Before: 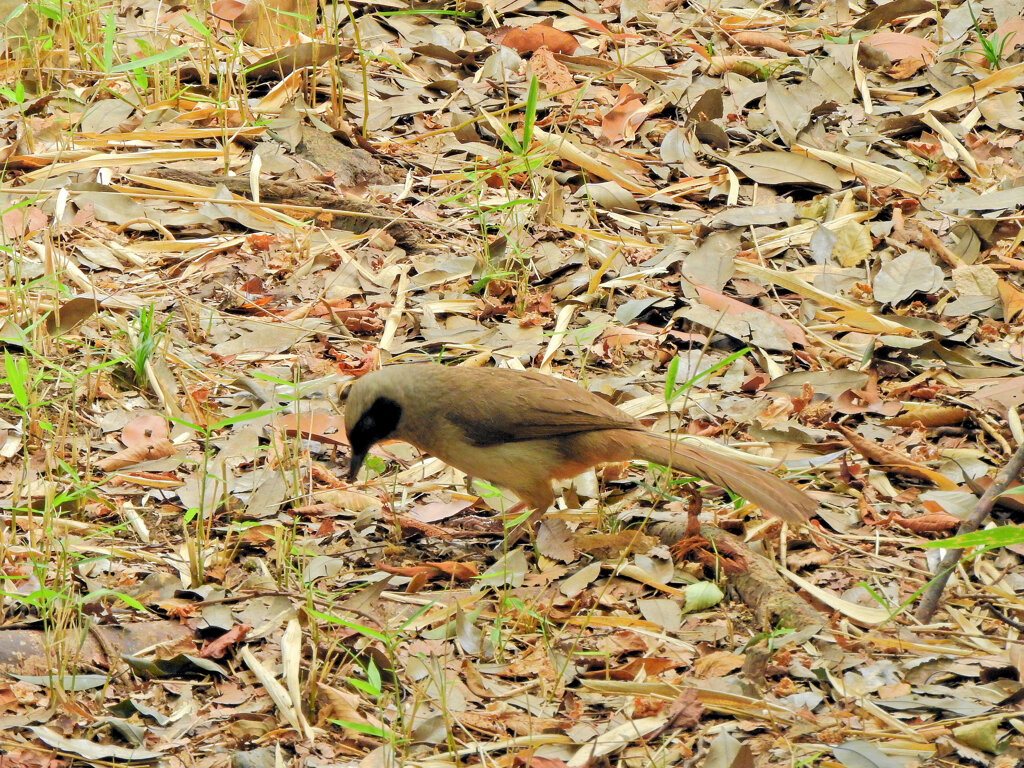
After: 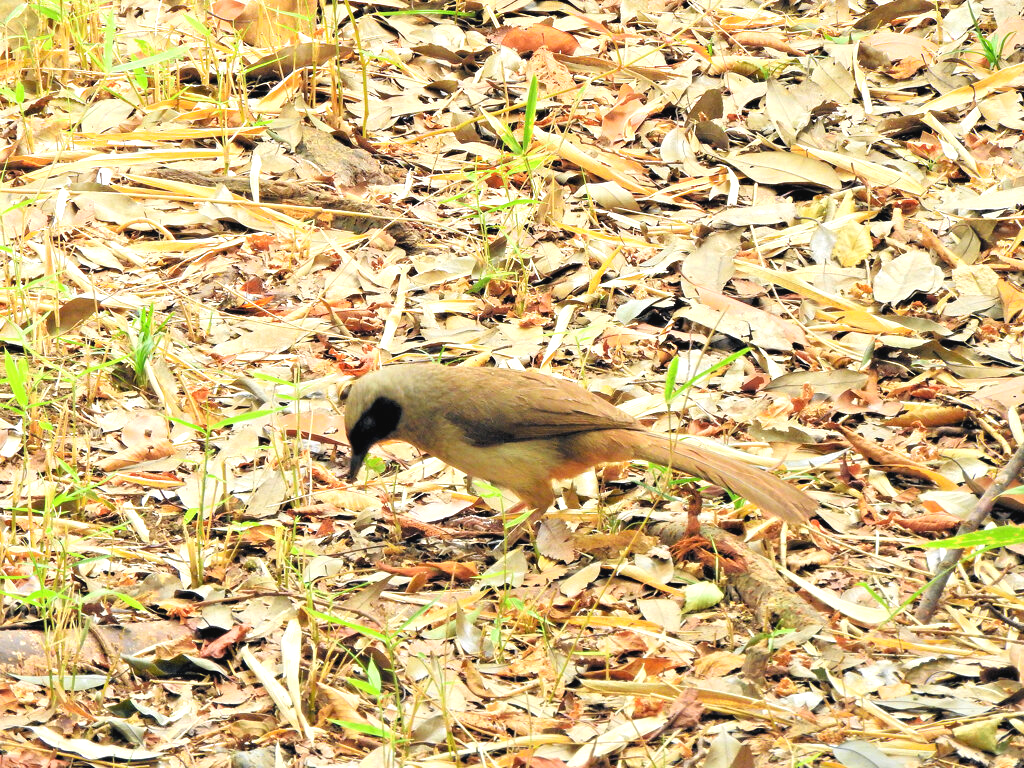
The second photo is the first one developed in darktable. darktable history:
exposure: black level correction -0.002, exposure 0.714 EV, compensate highlight preservation false
